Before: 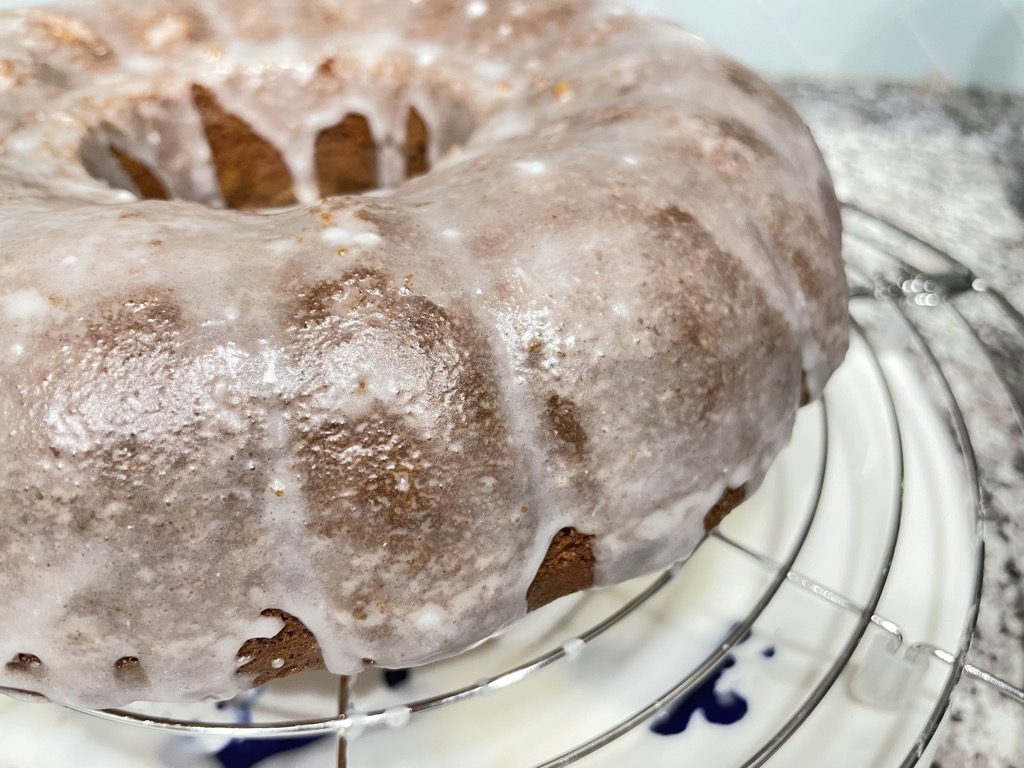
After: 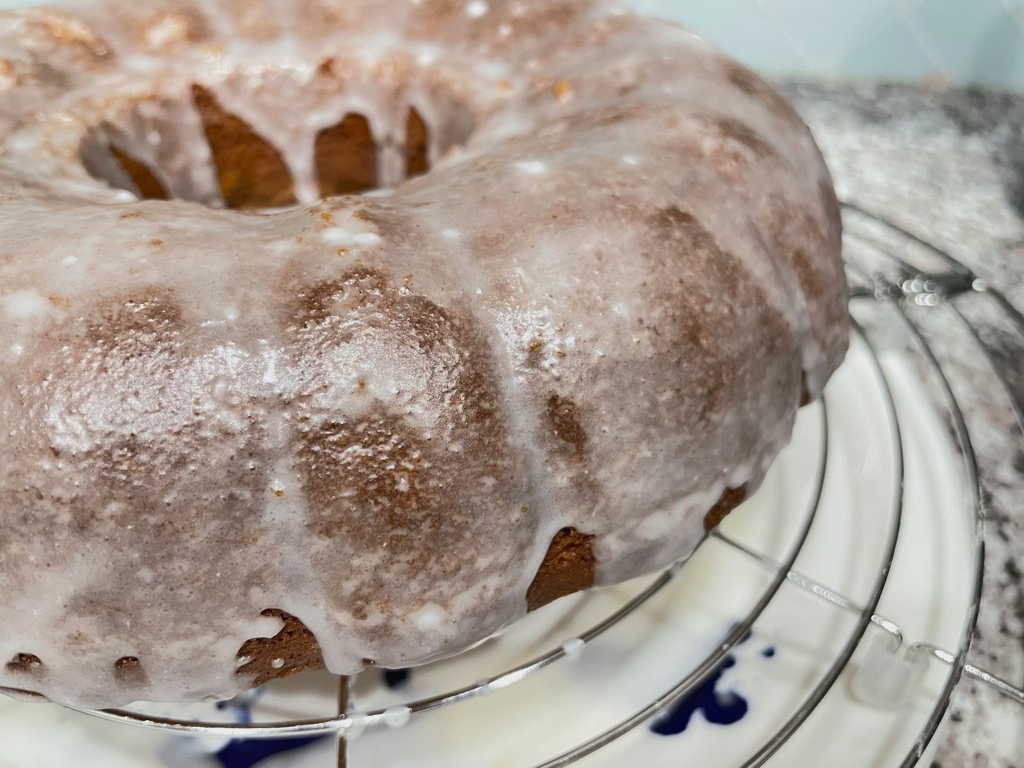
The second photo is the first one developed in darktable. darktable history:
tone equalizer: -8 EV 0.232 EV, -7 EV 0.434 EV, -6 EV 0.426 EV, -5 EV 0.289 EV, -3 EV -0.256 EV, -2 EV -0.441 EV, -1 EV -0.398 EV, +0 EV -0.27 EV
